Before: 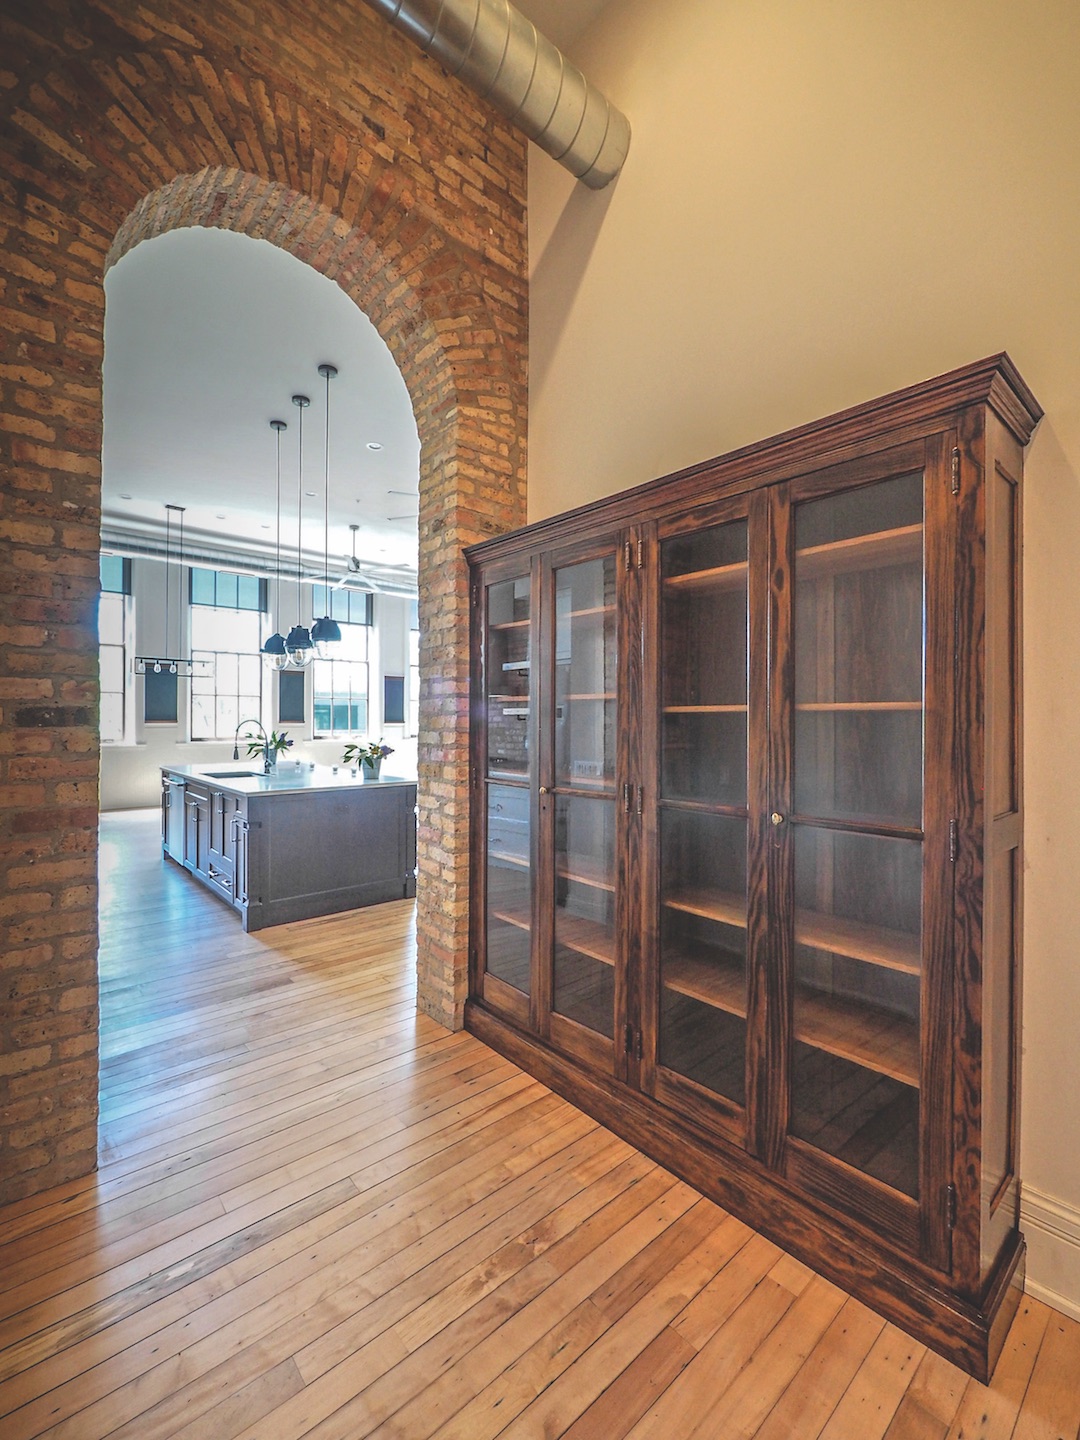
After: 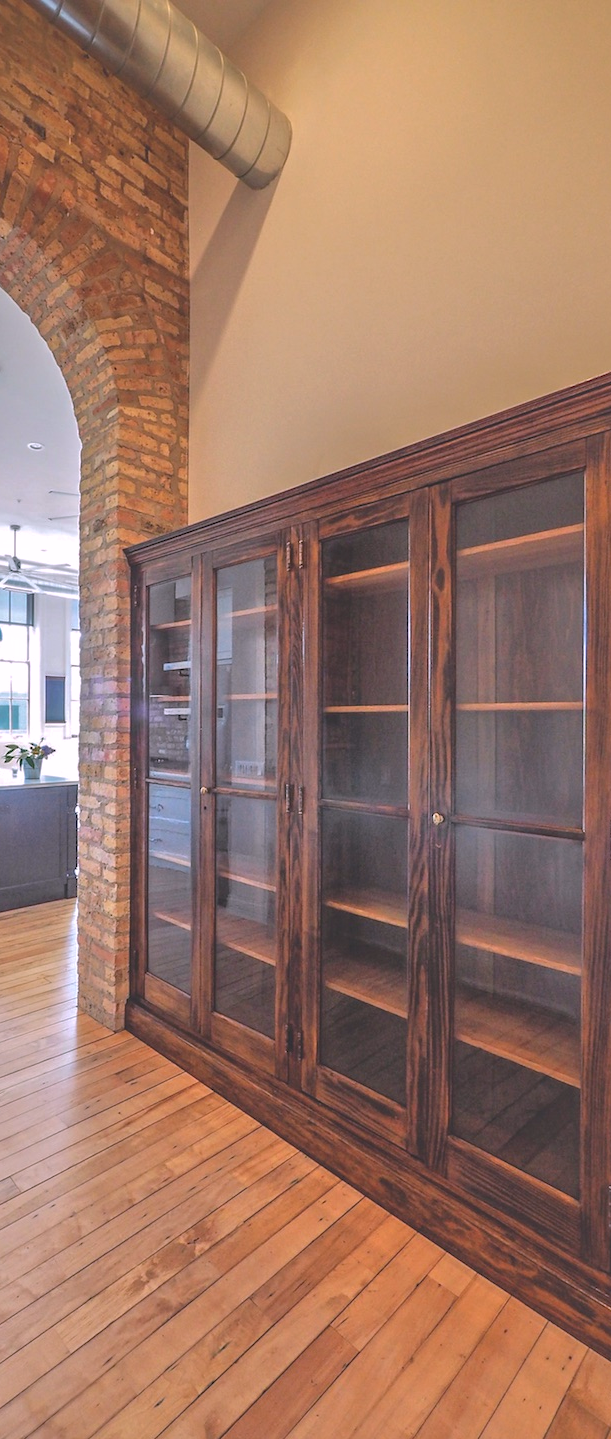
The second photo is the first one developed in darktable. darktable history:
shadows and highlights: on, module defaults
crop: left 31.458%, top 0%, right 11.876%
white balance: red 1.05, blue 1.072
